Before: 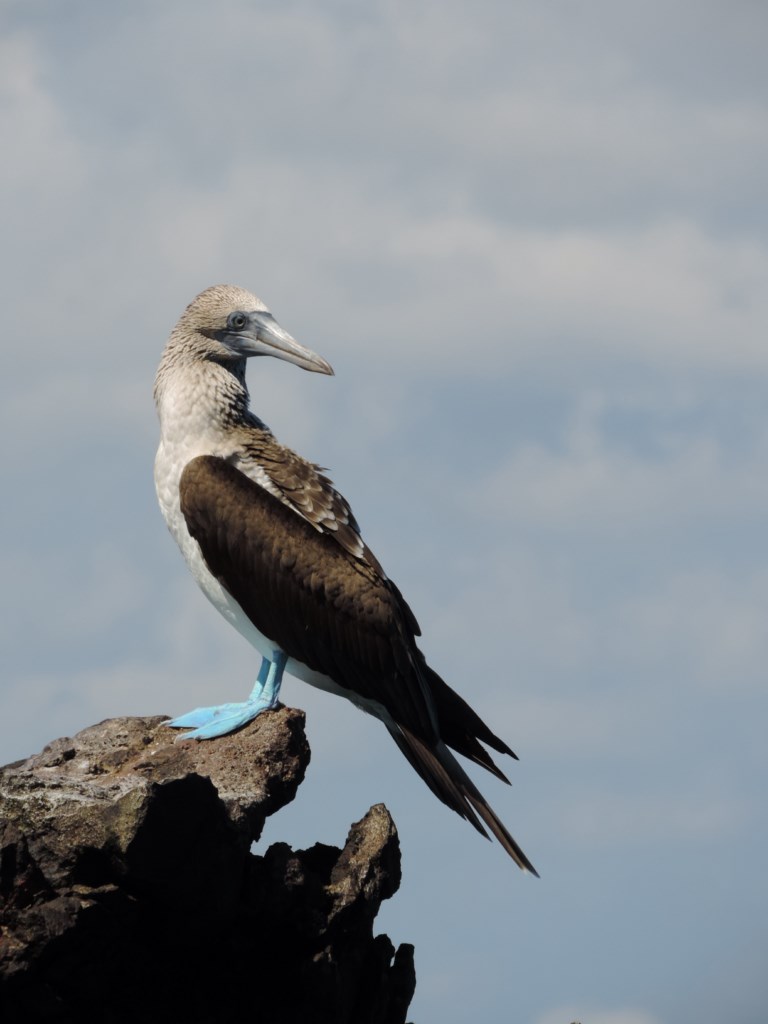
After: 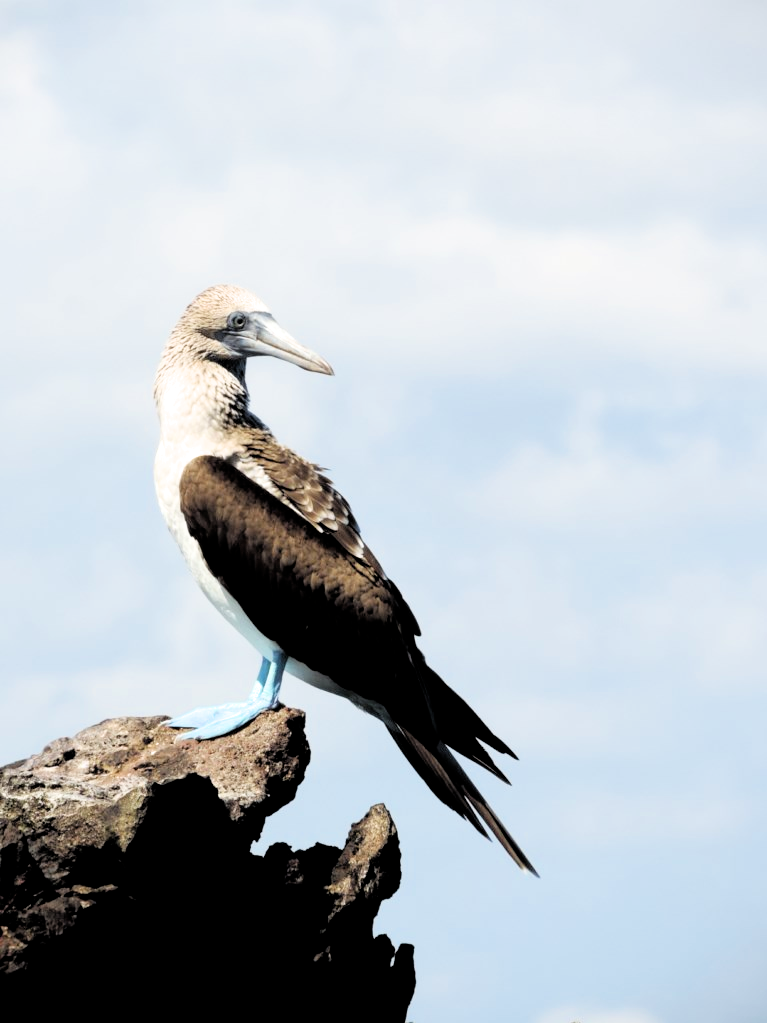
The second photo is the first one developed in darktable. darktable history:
levels: mode automatic, black 0.021%, levels [0, 0.397, 0.955]
exposure: black level correction 0, exposure 1.279 EV, compensate exposure bias true, compensate highlight preservation false
crop: left 0.118%
filmic rgb: black relative exposure -3.95 EV, white relative exposure 3.15 EV, hardness 2.87
